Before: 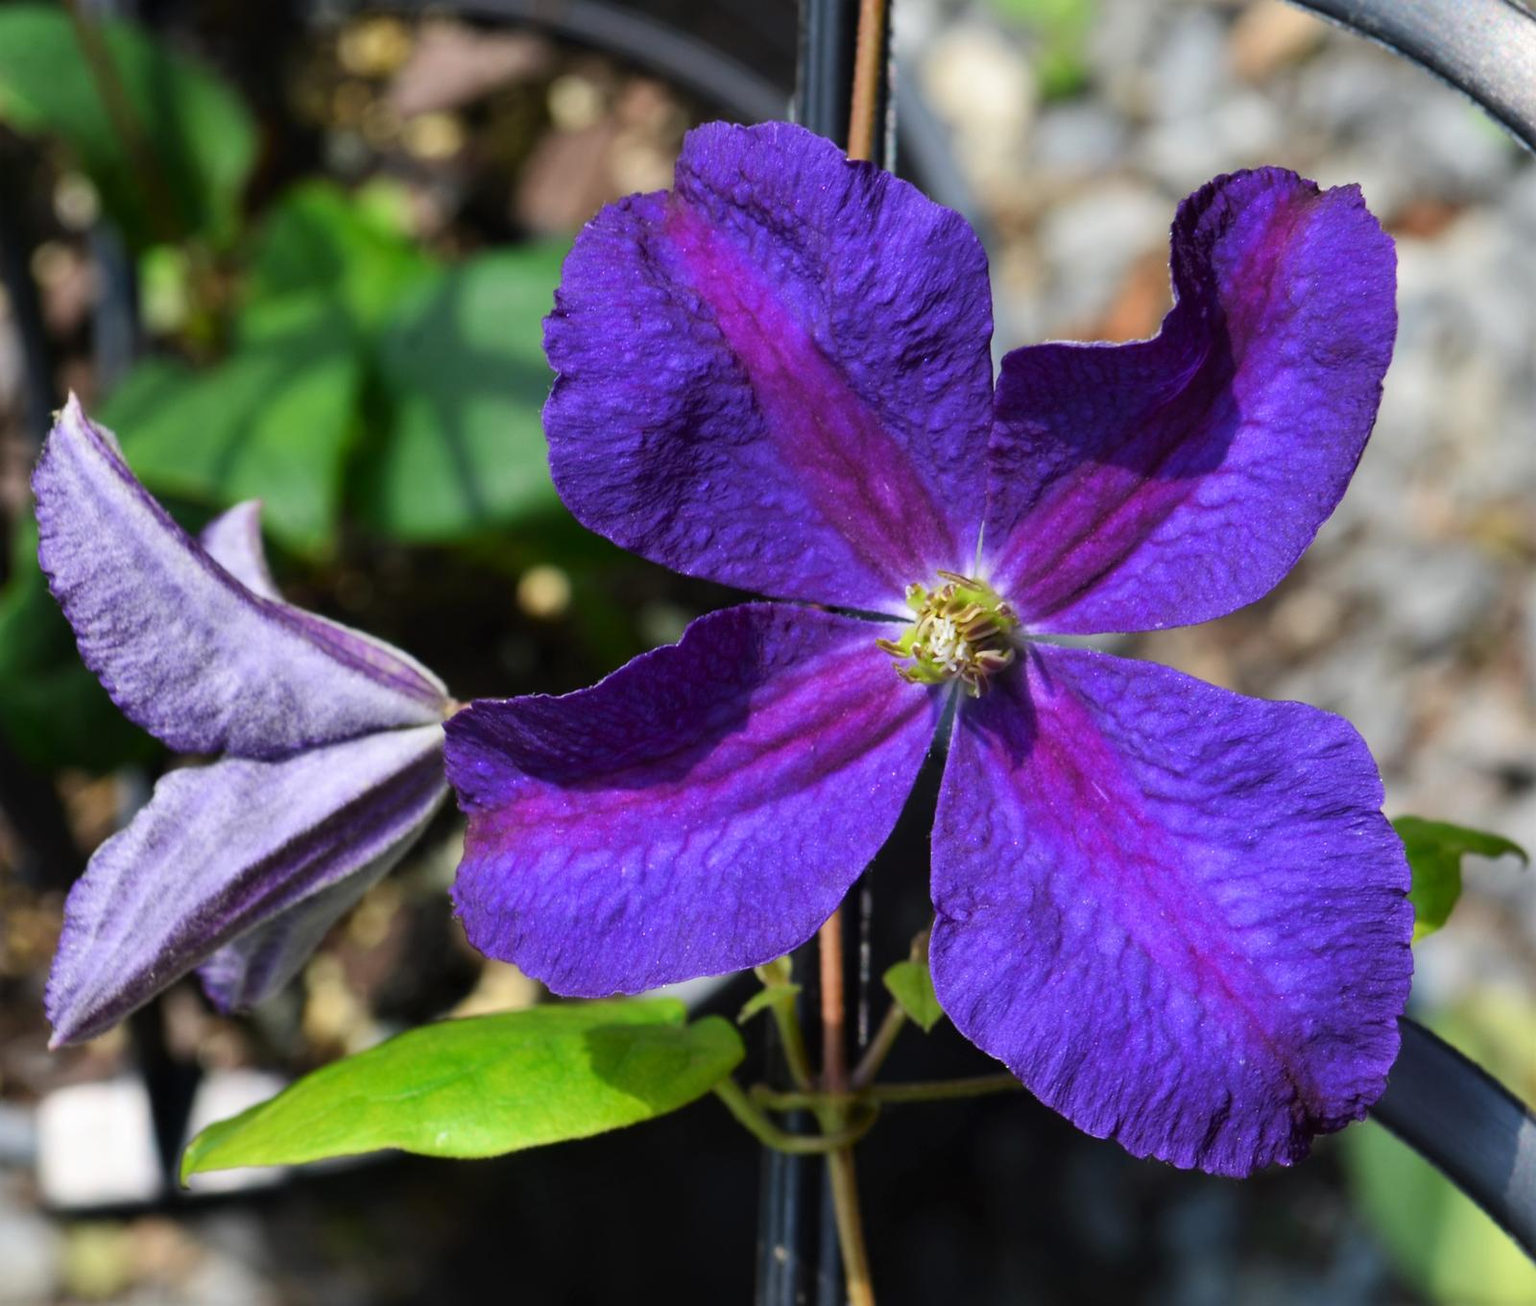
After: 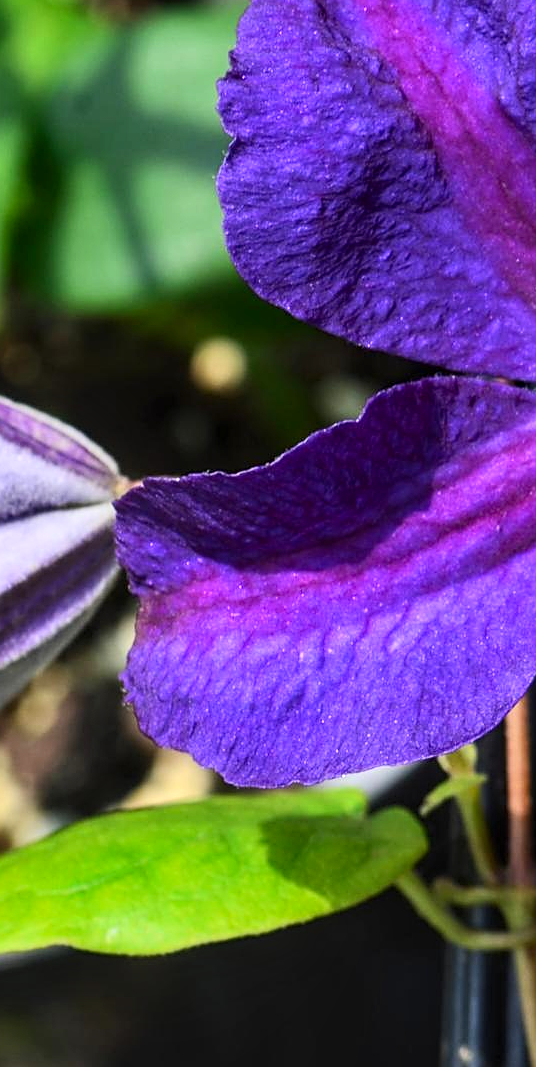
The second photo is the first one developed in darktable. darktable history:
crop and rotate: left 21.77%, top 18.528%, right 44.676%, bottom 2.997%
sharpen: on, module defaults
contrast brightness saturation: contrast 0.2, brightness 0.15, saturation 0.14
local contrast: on, module defaults
